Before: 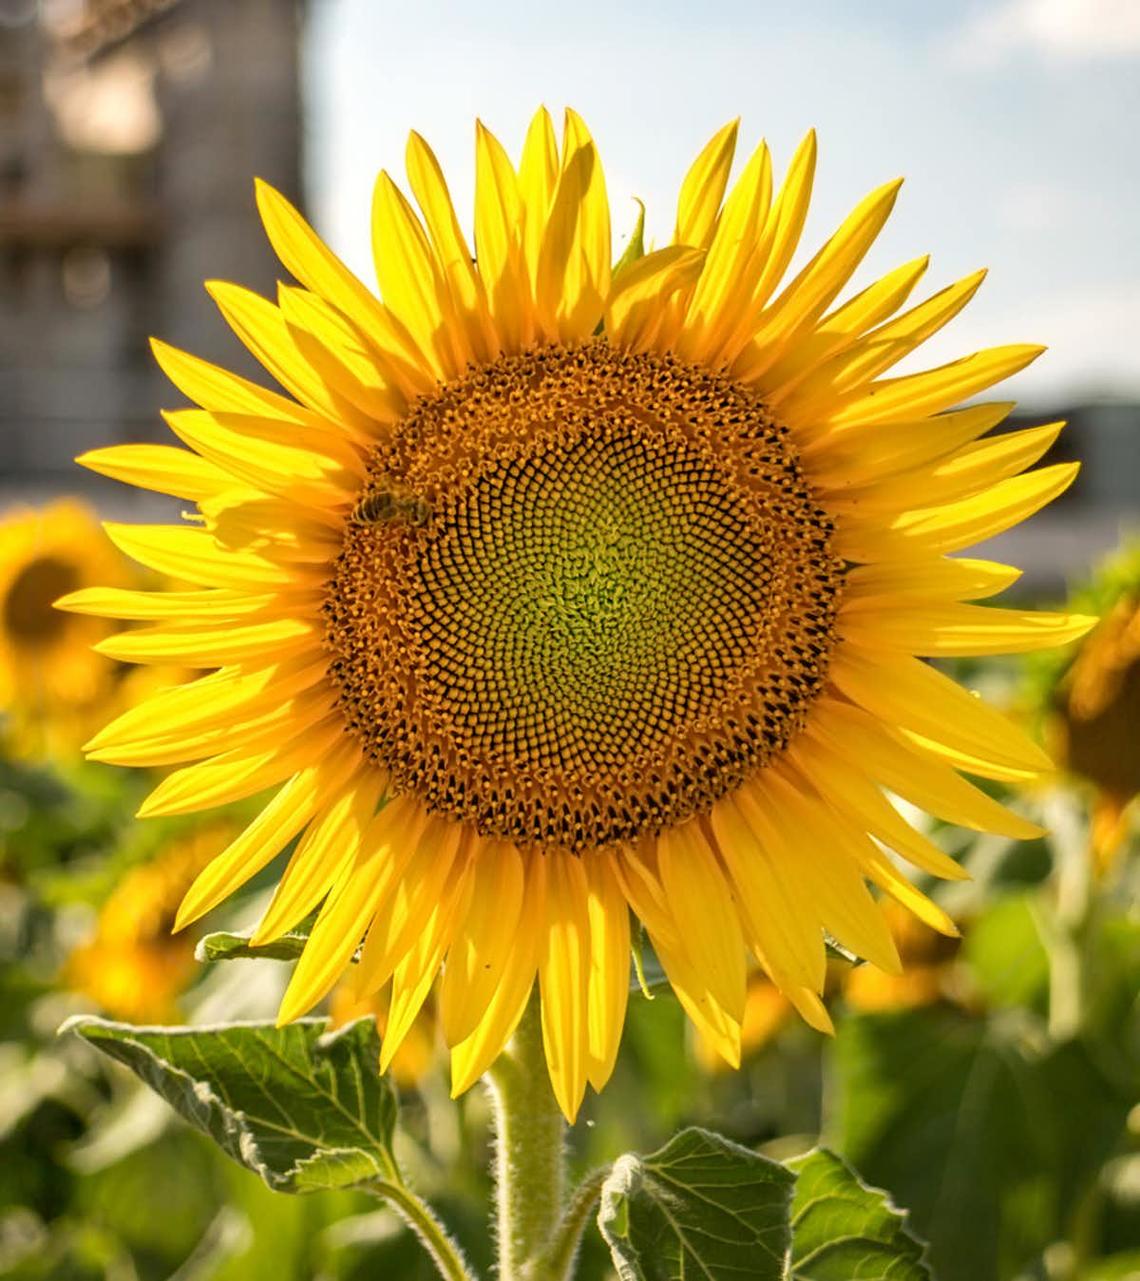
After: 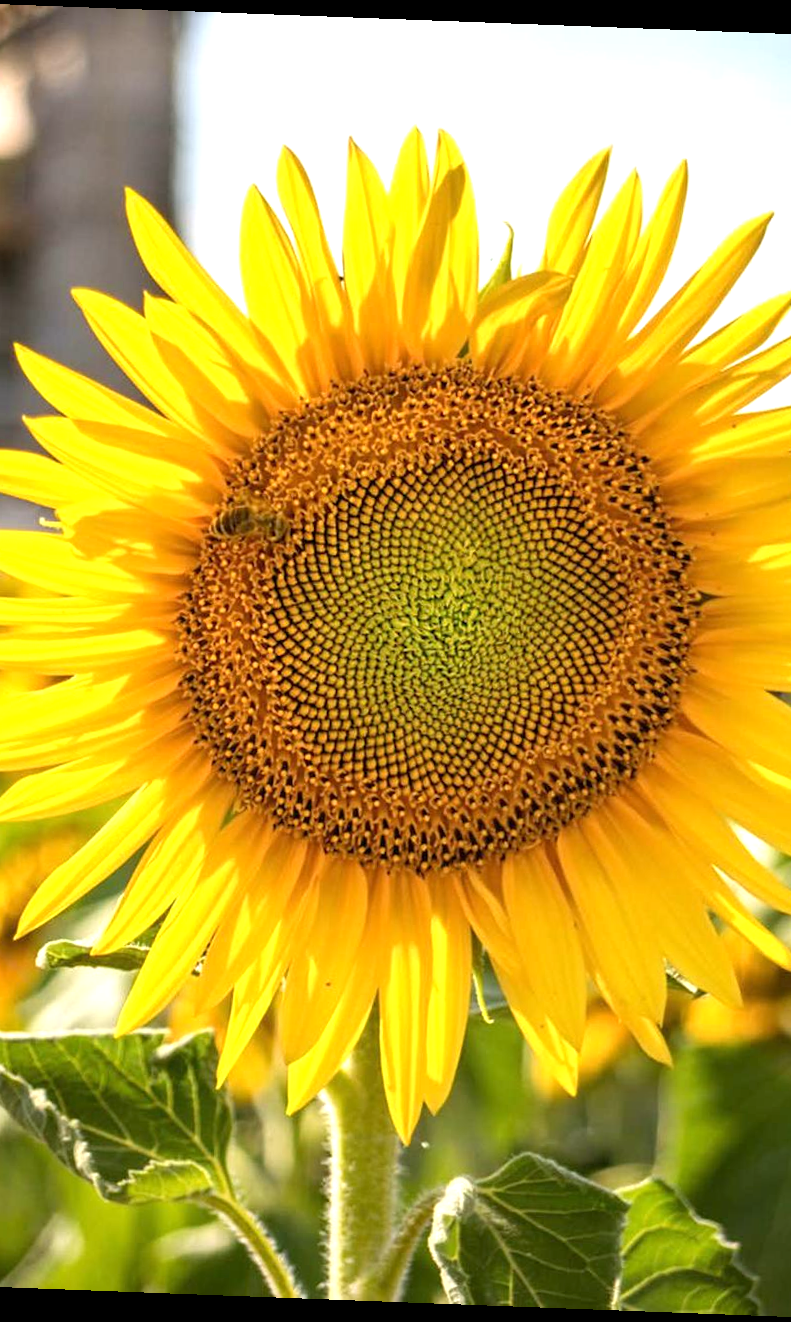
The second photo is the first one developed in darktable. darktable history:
exposure: exposure 0.515 EV, compensate highlight preservation false
rotate and perspective: rotation 2.17°, automatic cropping off
crop and rotate: left 14.436%, right 18.898%
white balance: red 0.984, blue 1.059
